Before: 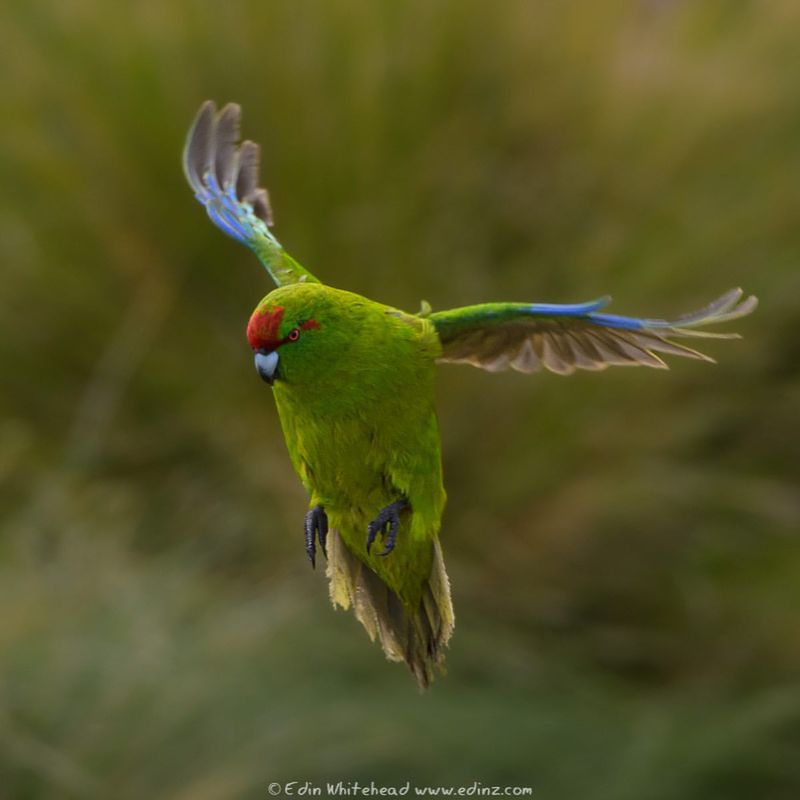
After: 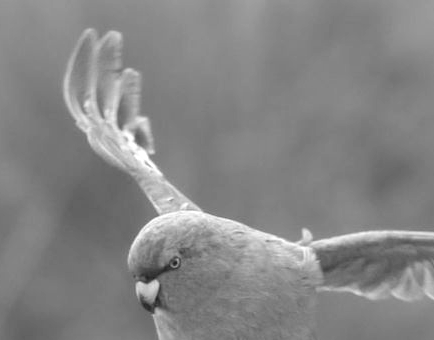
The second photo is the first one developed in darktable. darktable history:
contrast brightness saturation: brightness 0.182, saturation -0.501
color calibration: output gray [0.714, 0.278, 0, 0], x 0.334, y 0.35, temperature 5413.44 K
exposure: black level correction 0, exposure 0.899 EV, compensate exposure bias true, compensate highlight preservation false
crop: left 14.915%, top 9.085%, right 30.805%, bottom 48.308%
